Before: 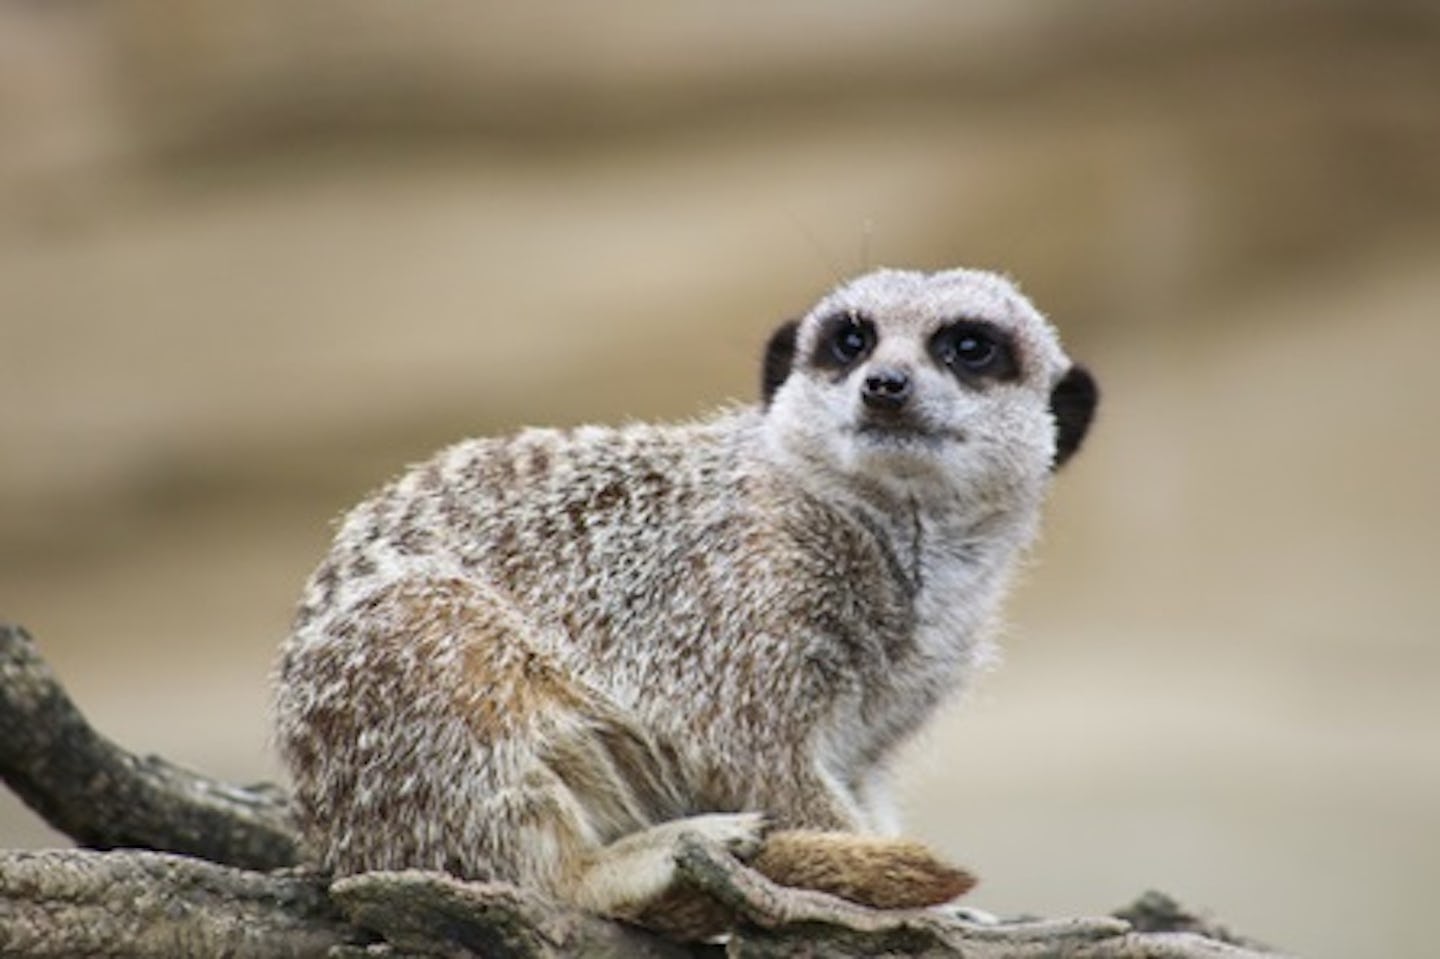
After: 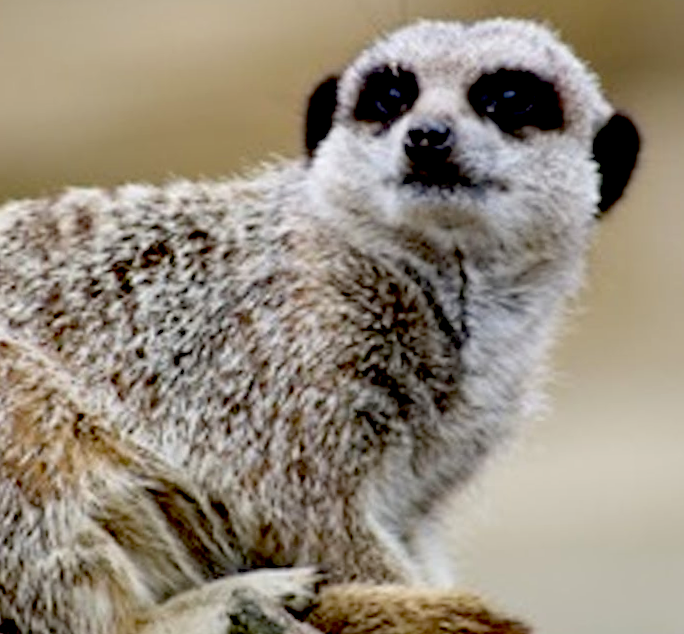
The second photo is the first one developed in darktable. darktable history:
crop: left 31.379%, top 24.658%, right 20.326%, bottom 6.628%
rotate and perspective: rotation -1.42°, crop left 0.016, crop right 0.984, crop top 0.035, crop bottom 0.965
exposure: black level correction 0.056, exposure -0.039 EV, compensate highlight preservation false
